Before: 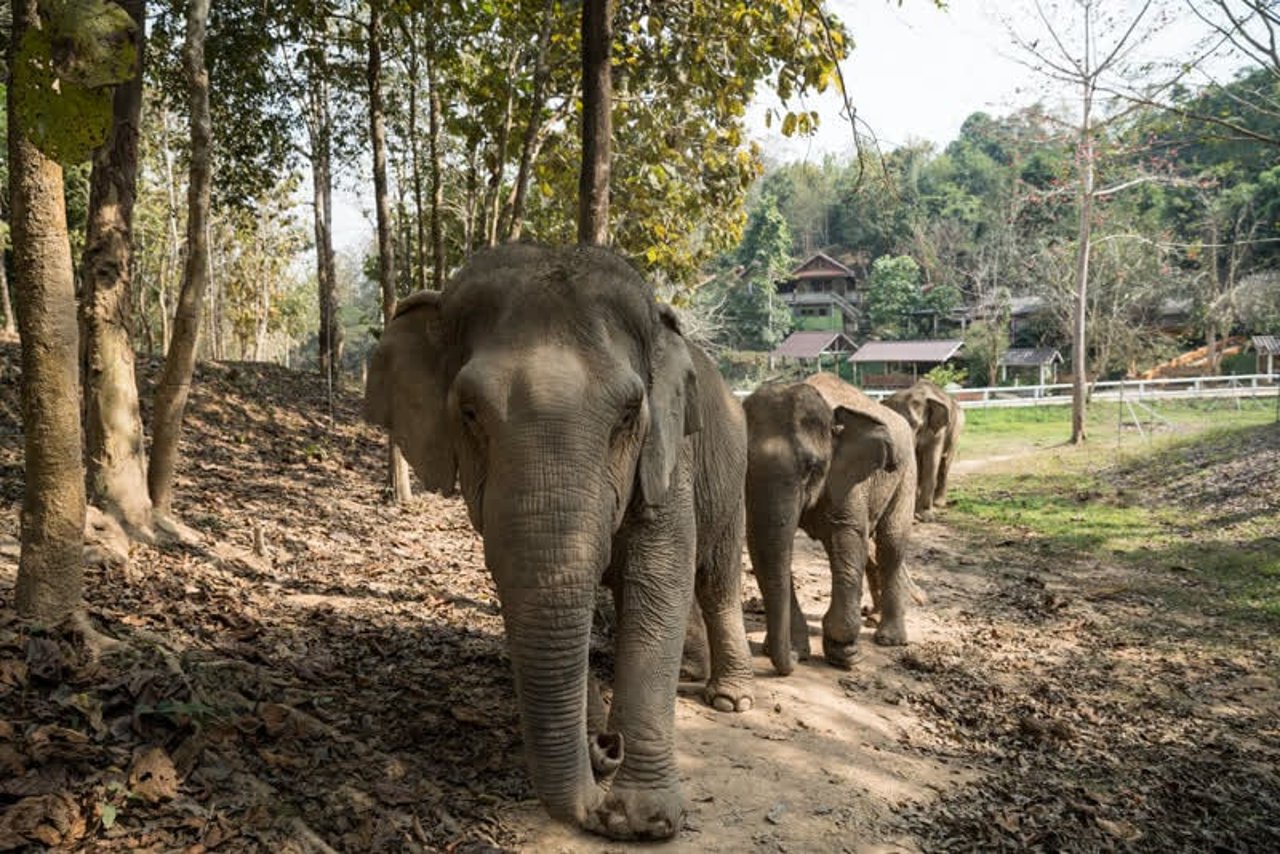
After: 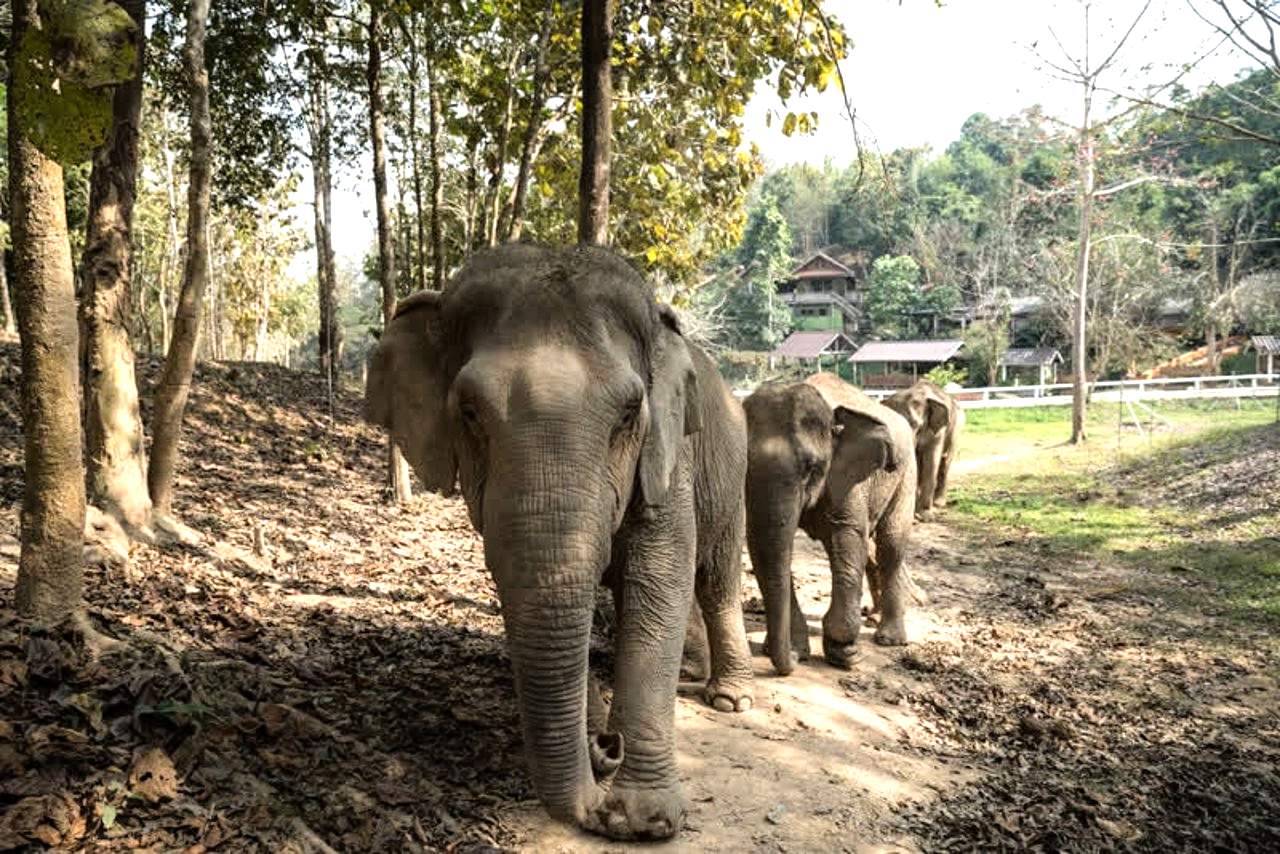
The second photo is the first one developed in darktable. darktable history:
tone equalizer: -8 EV -0.727 EV, -7 EV -0.672 EV, -6 EV -0.637 EV, -5 EV -0.404 EV, -3 EV 0.39 EV, -2 EV 0.6 EV, -1 EV 0.686 EV, +0 EV 0.739 EV
